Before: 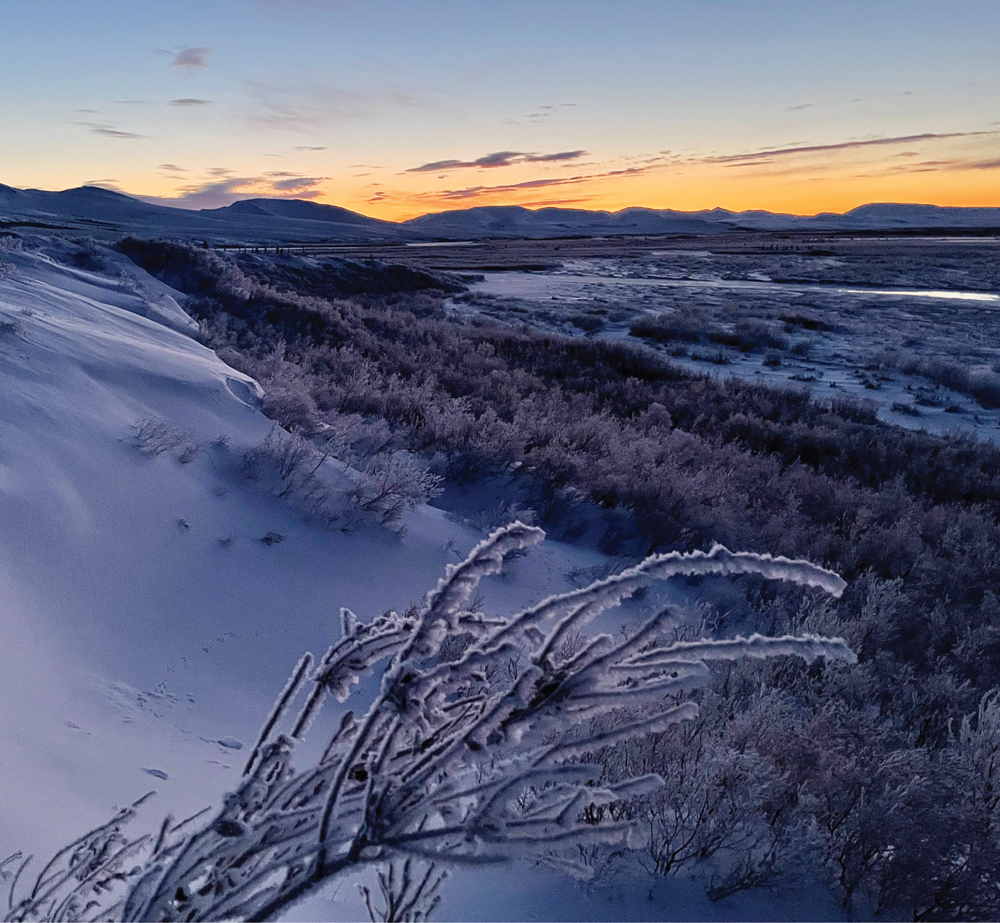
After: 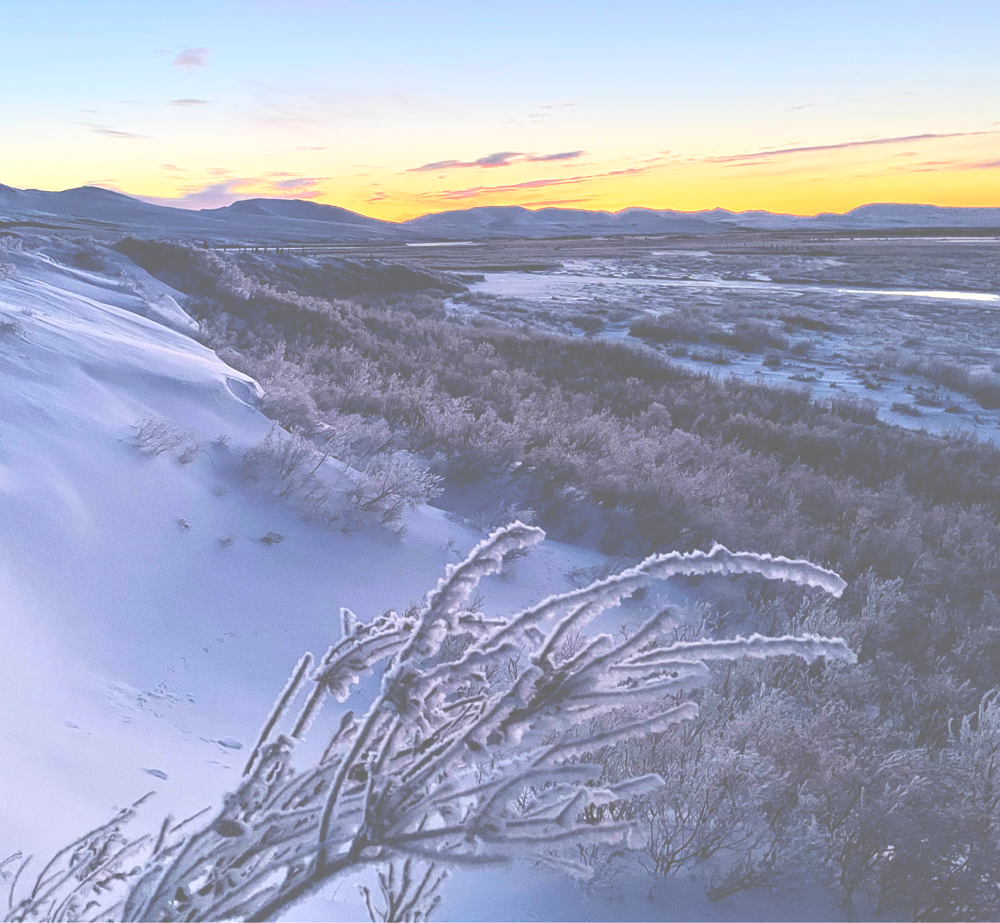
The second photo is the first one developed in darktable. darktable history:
contrast brightness saturation: contrast 0.195, brightness 0.167, saturation 0.225
exposure: black level correction -0.071, exposure 0.502 EV, compensate highlight preservation false
